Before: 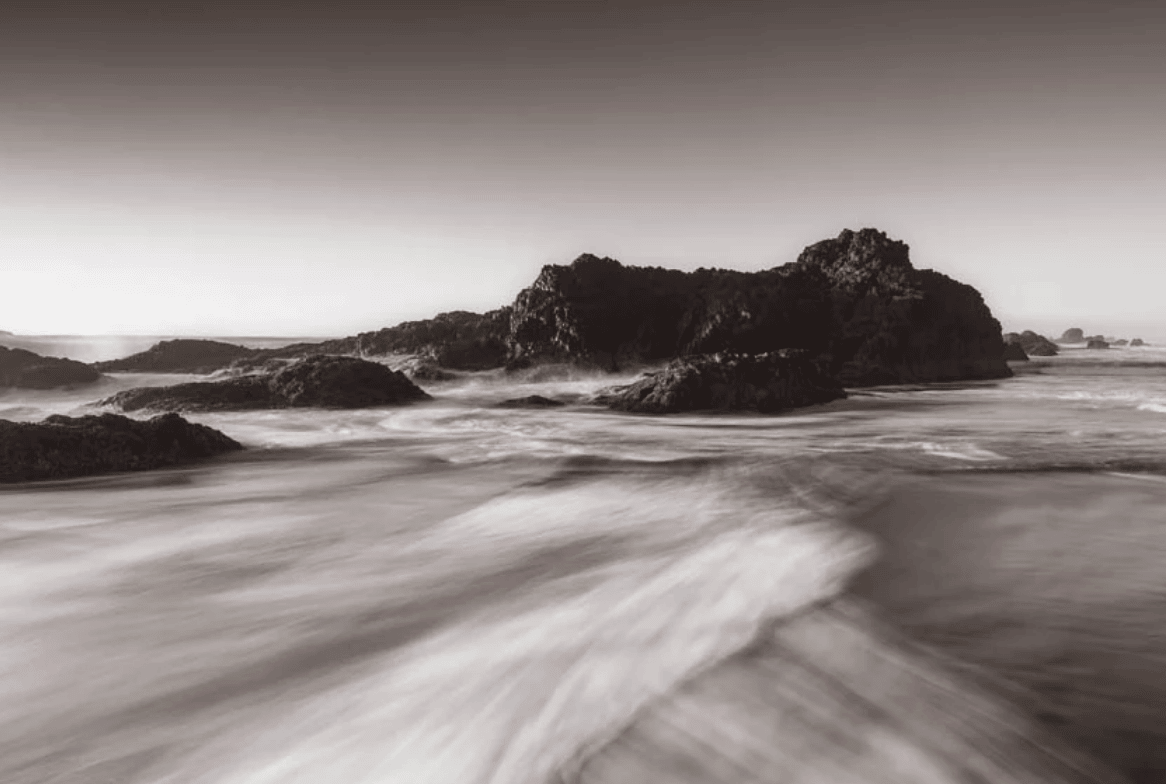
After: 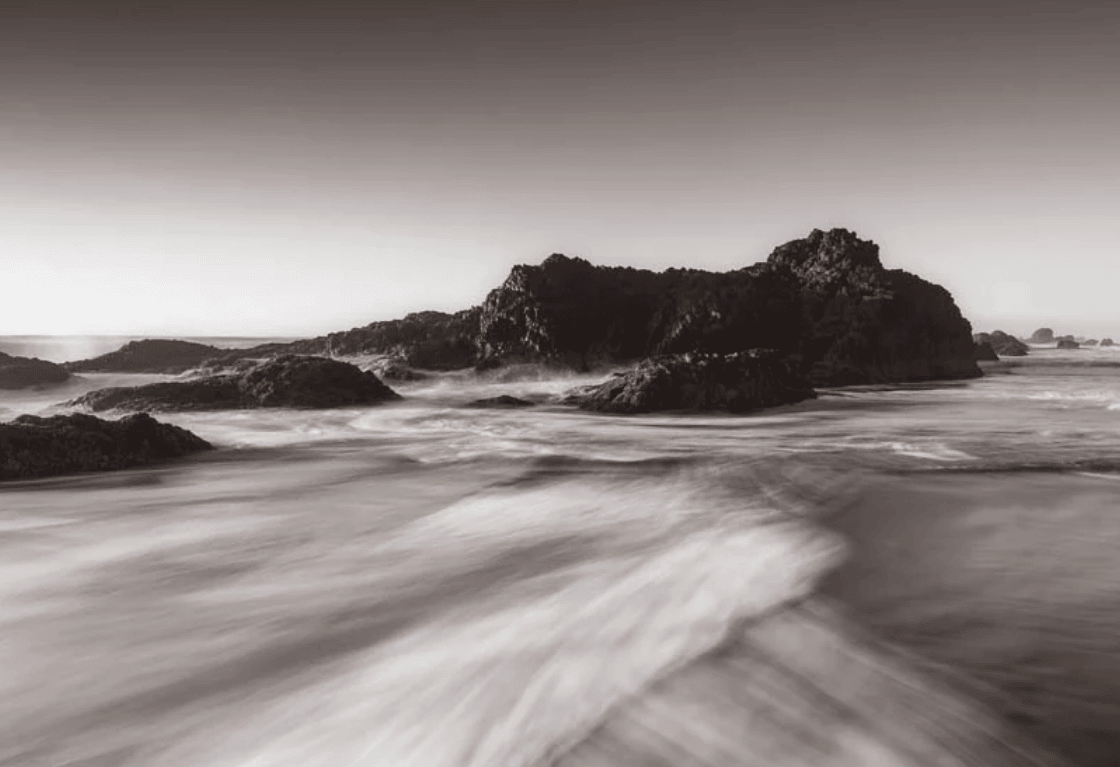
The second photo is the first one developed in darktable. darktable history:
crop and rotate: left 2.649%, right 1.223%, bottom 2.157%
